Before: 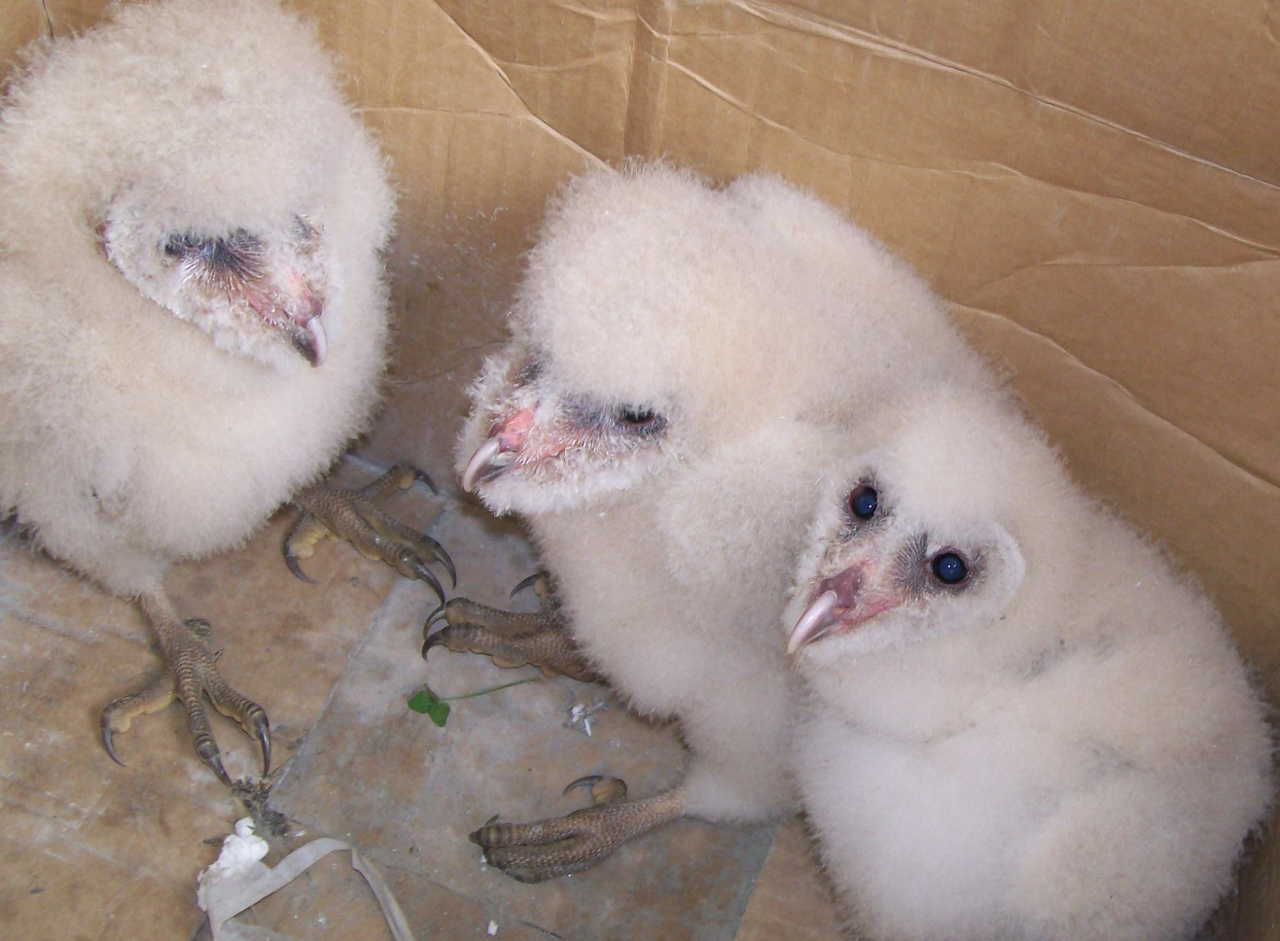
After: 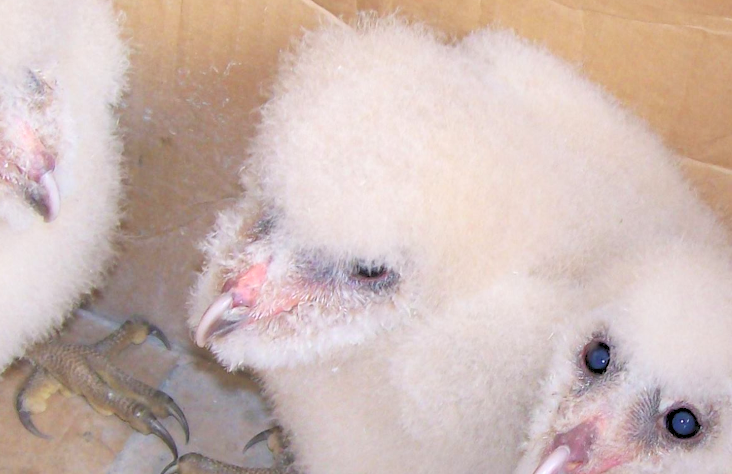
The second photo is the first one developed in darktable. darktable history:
crop: left 20.932%, top 15.471%, right 21.848%, bottom 34.081%
contrast brightness saturation: contrast 0.05, brightness 0.06, saturation 0.01
exposure: black level correction 0.001, exposure 0.5 EV, compensate exposure bias true, compensate highlight preservation false
rgb levels: preserve colors sum RGB, levels [[0.038, 0.433, 0.934], [0, 0.5, 1], [0, 0.5, 1]]
